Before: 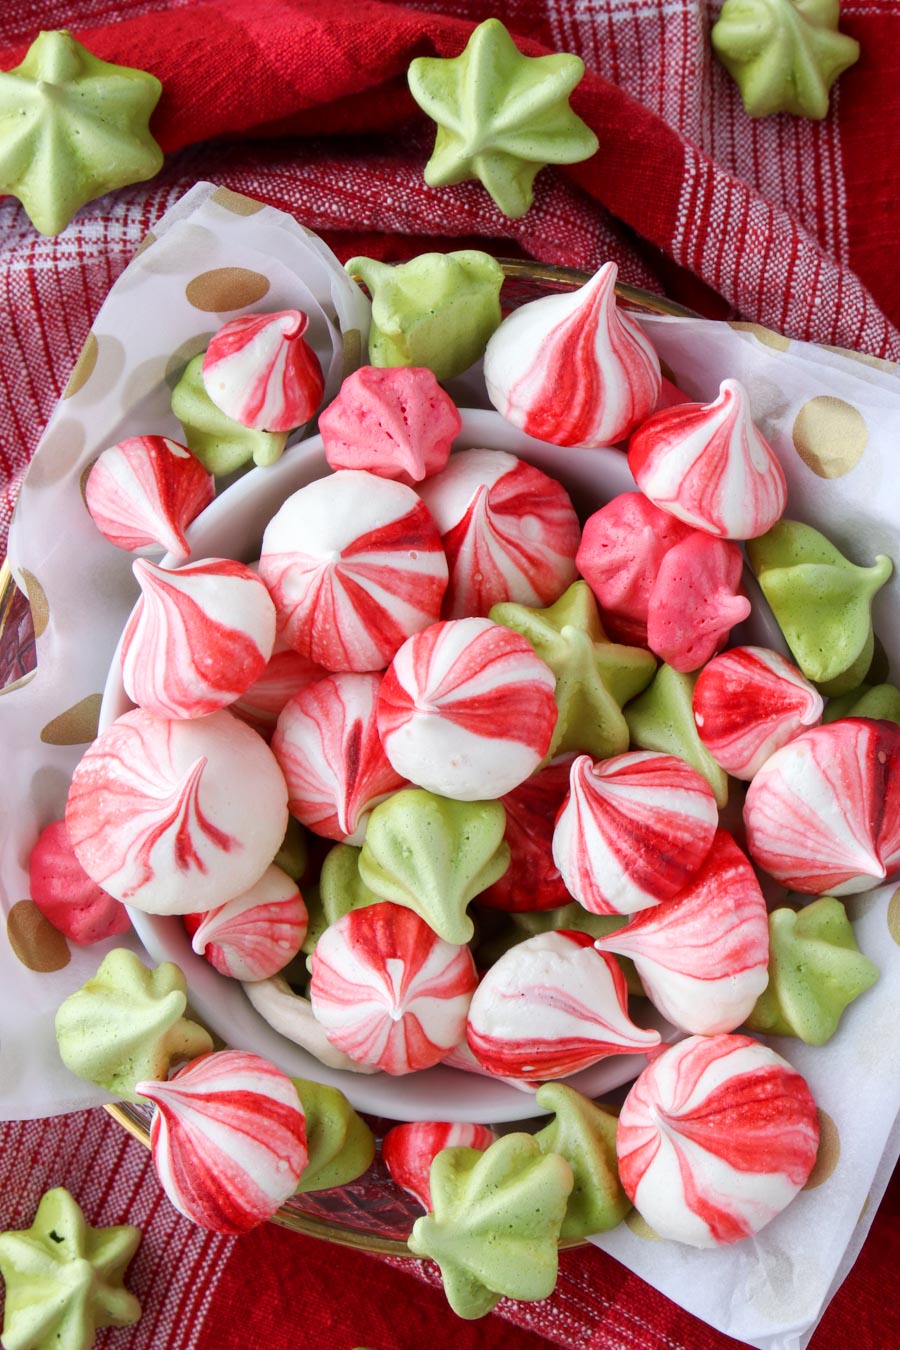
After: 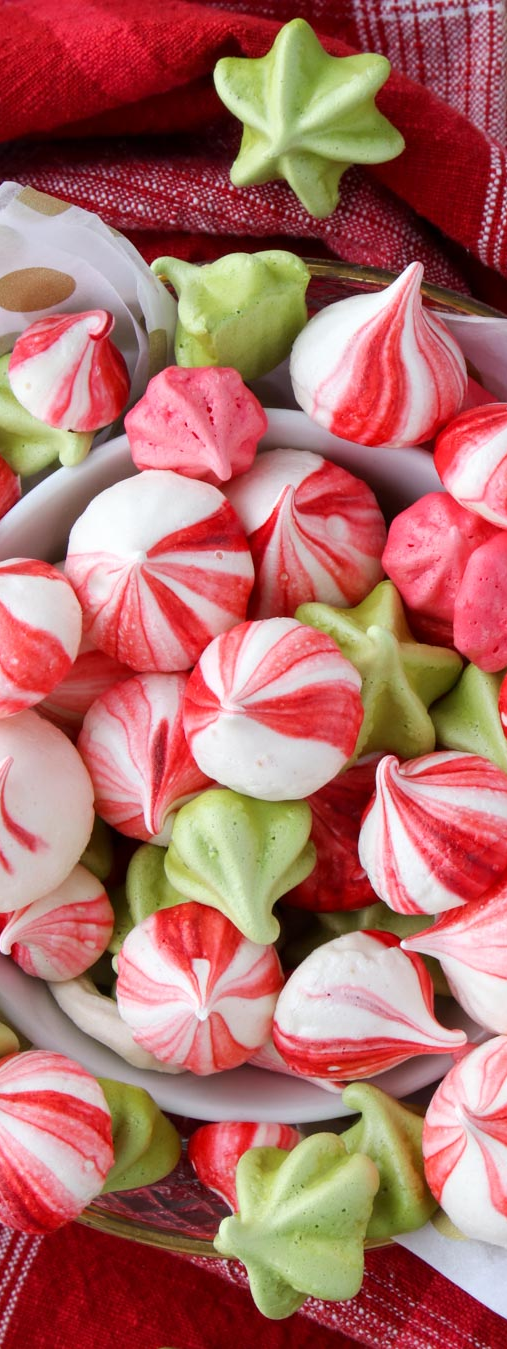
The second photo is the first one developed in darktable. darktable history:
crop: left 21.615%, right 22%, bottom 0.011%
